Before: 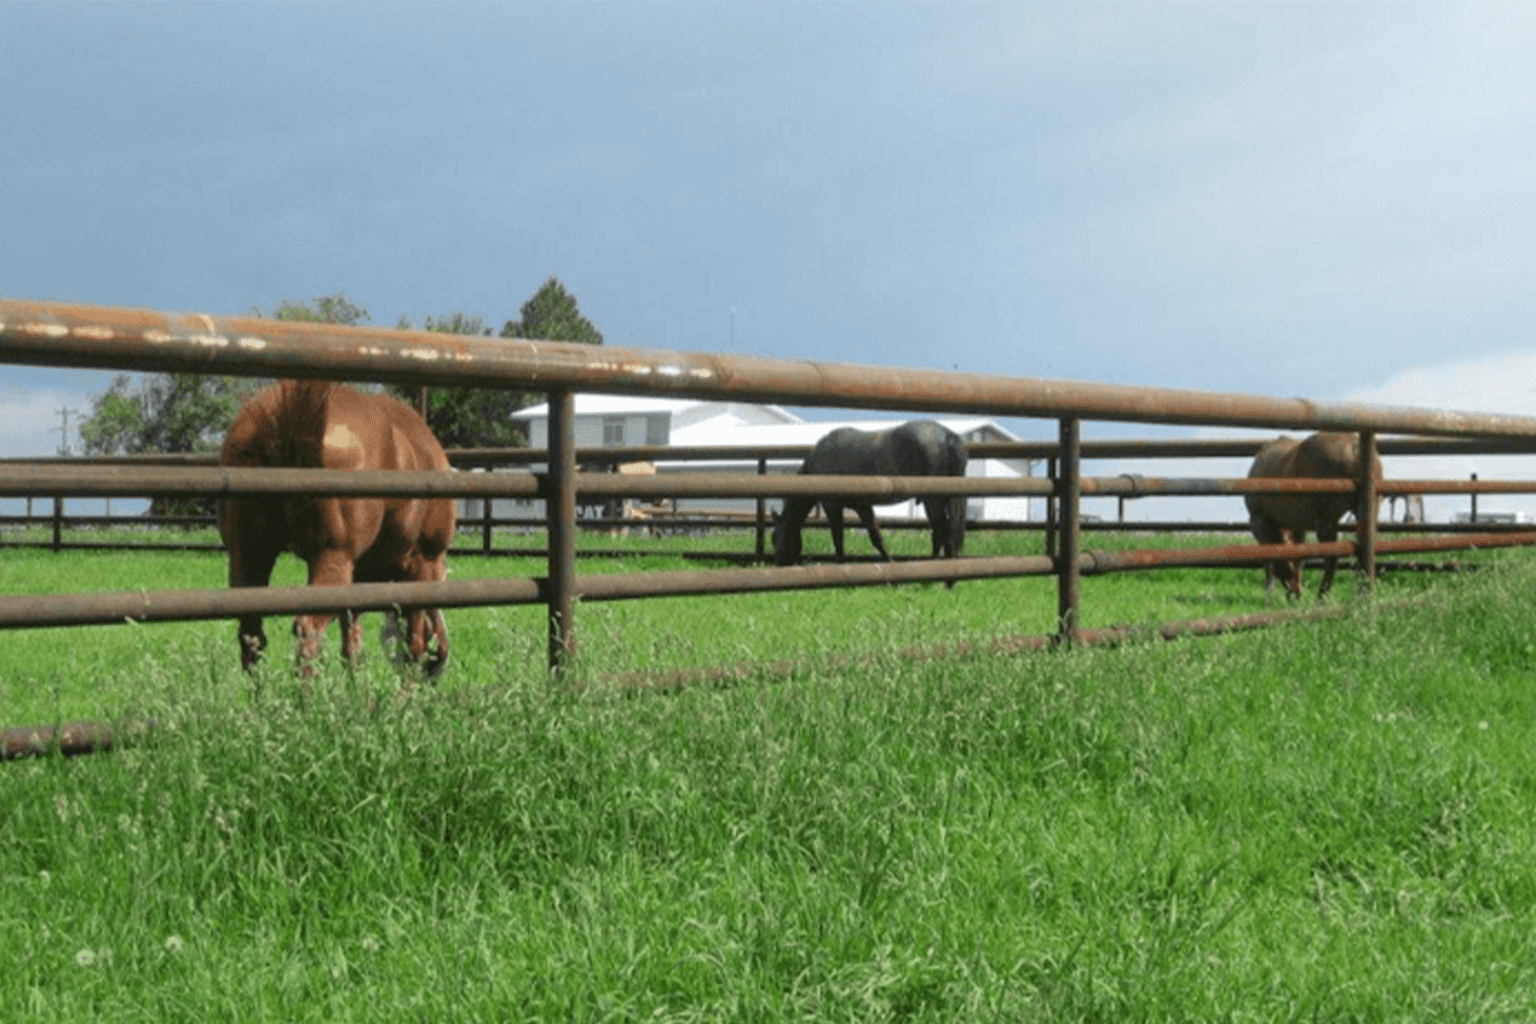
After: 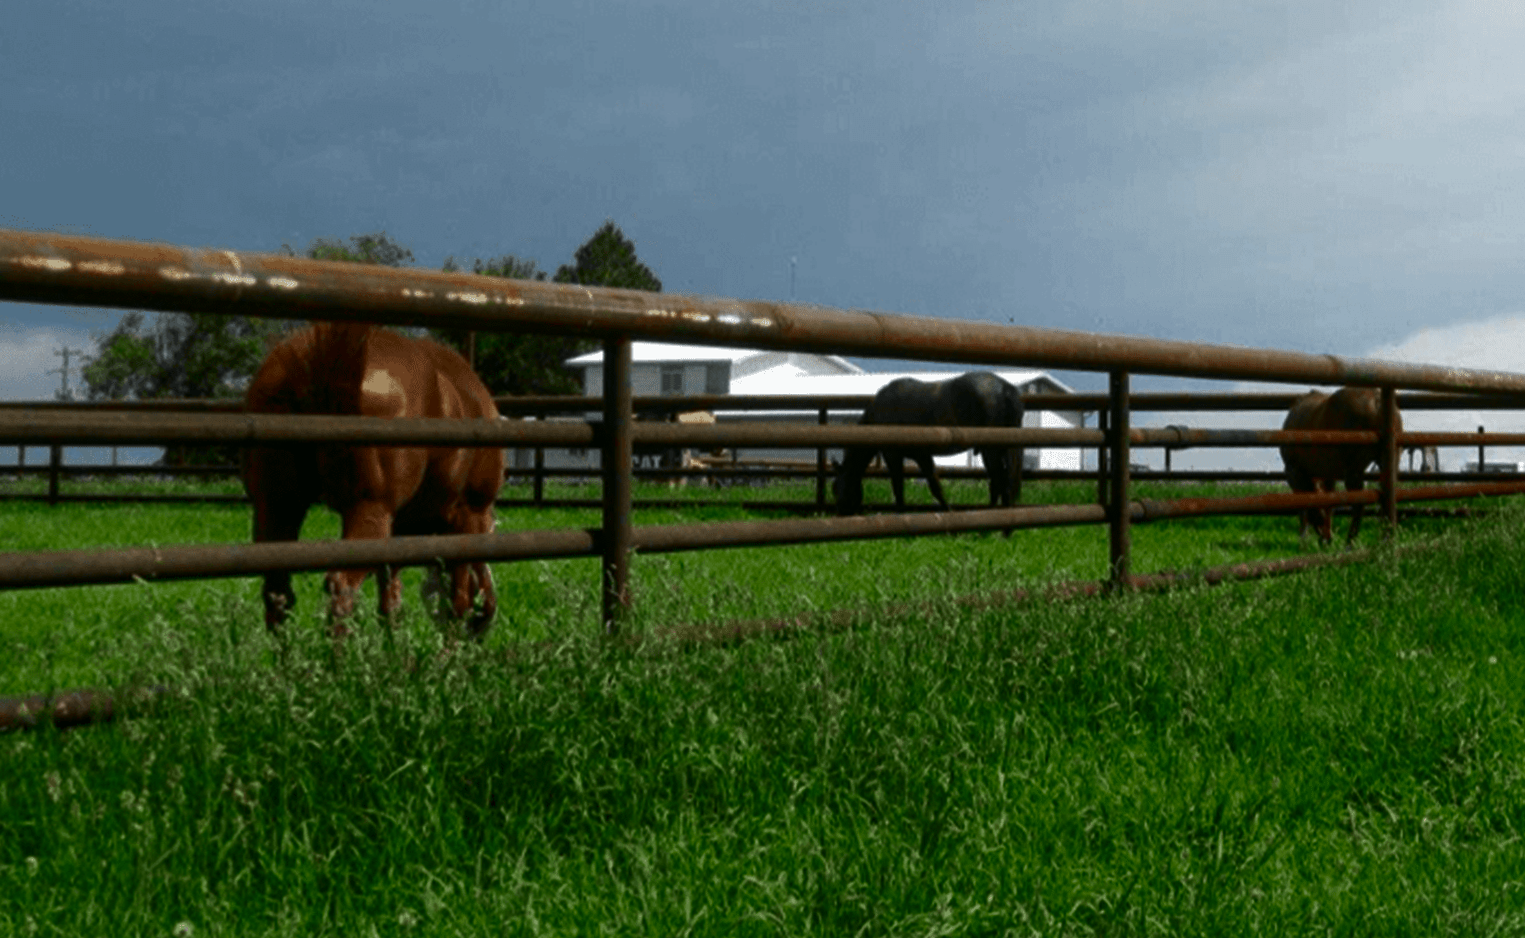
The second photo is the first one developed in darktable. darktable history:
contrast brightness saturation: brightness -0.52
rotate and perspective: rotation -0.013°, lens shift (vertical) -0.027, lens shift (horizontal) 0.178, crop left 0.016, crop right 0.989, crop top 0.082, crop bottom 0.918
